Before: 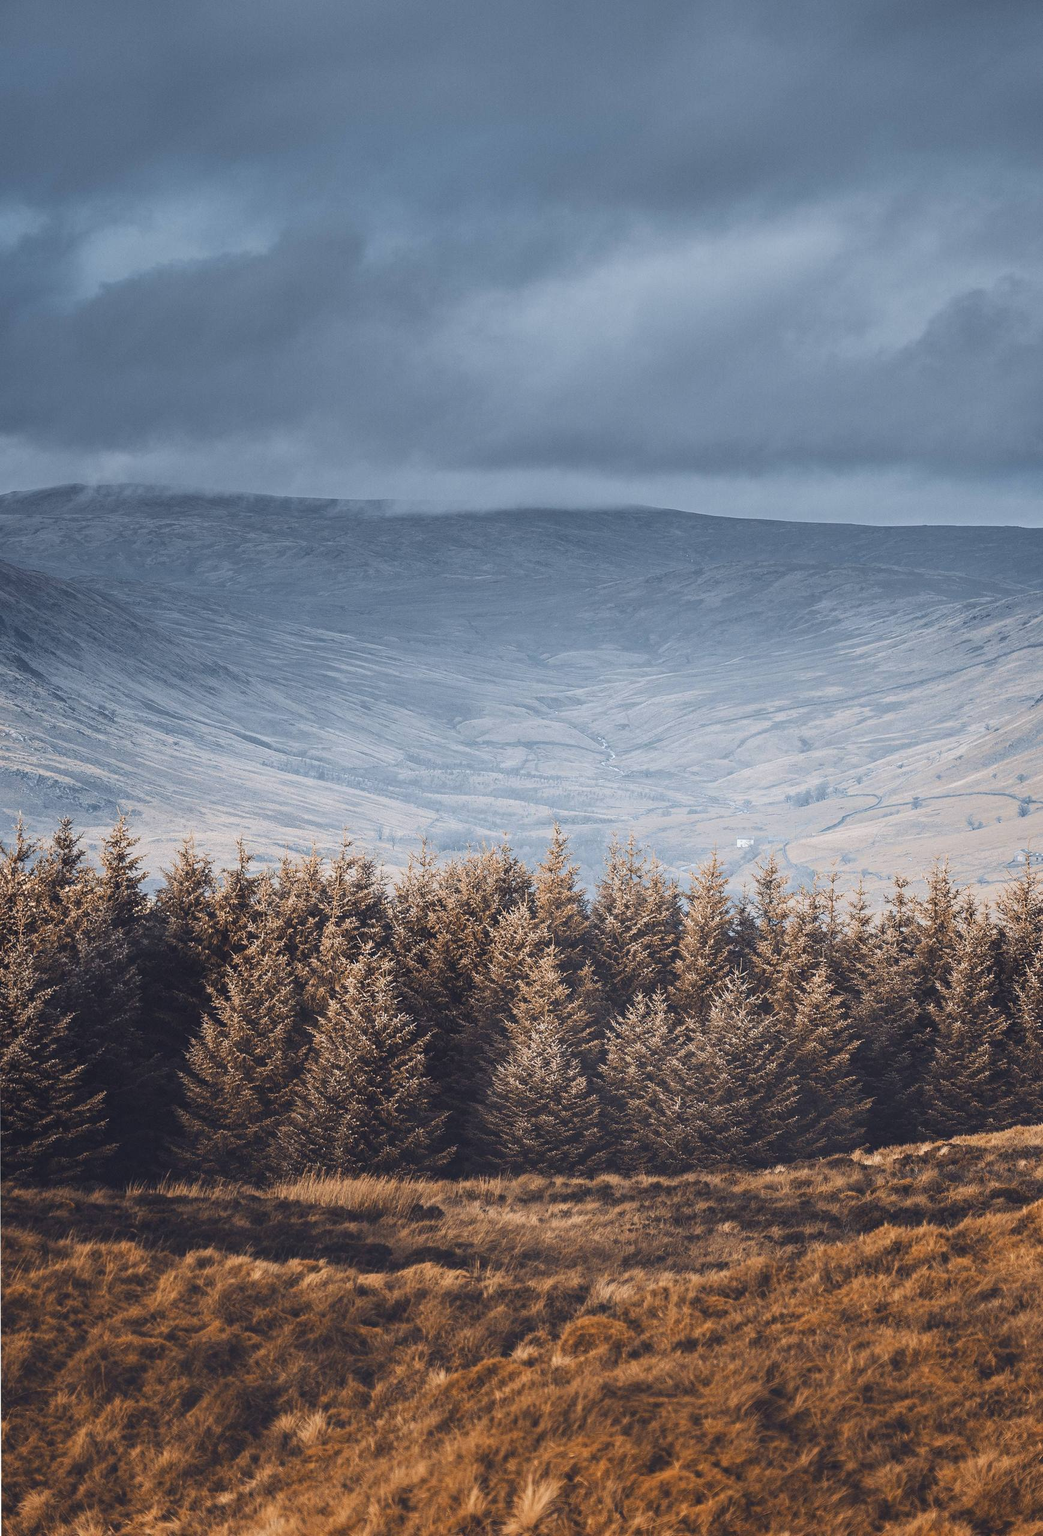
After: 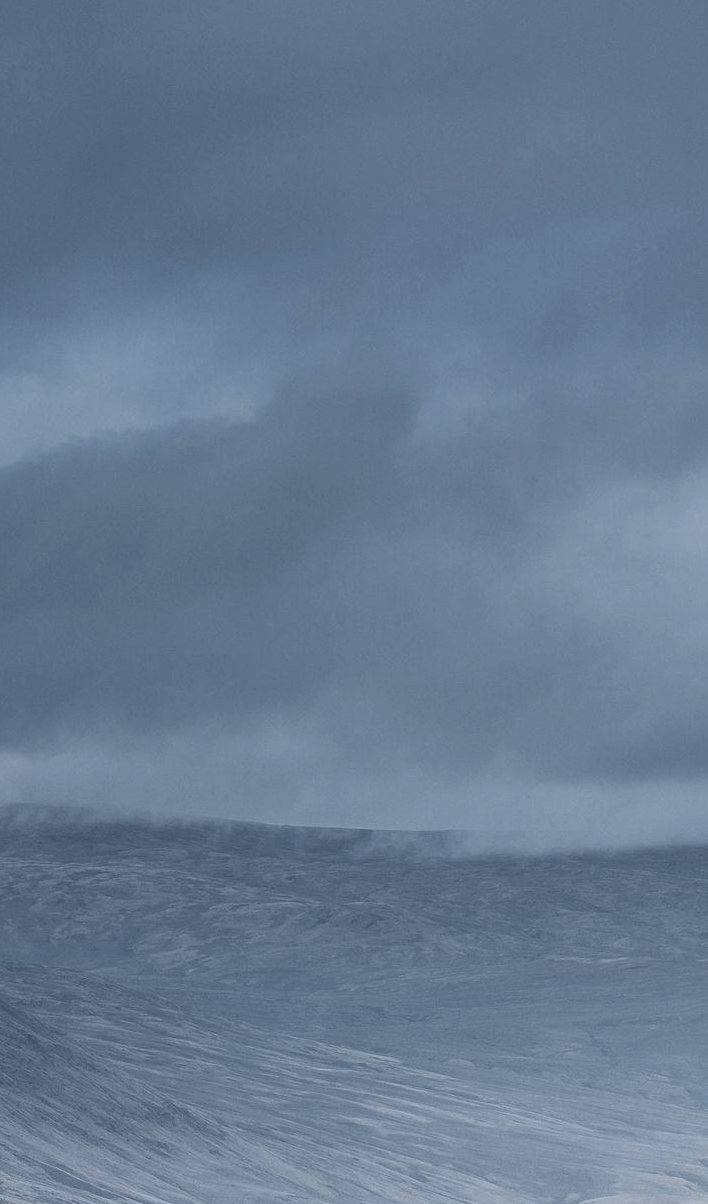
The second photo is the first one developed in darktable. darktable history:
exposure: exposure -0.183 EV, compensate exposure bias true, compensate highlight preservation false
crop and rotate: left 11.046%, top 0.086%, right 48.206%, bottom 52.849%
haze removal: strength -0.1, compatibility mode true, adaptive false
